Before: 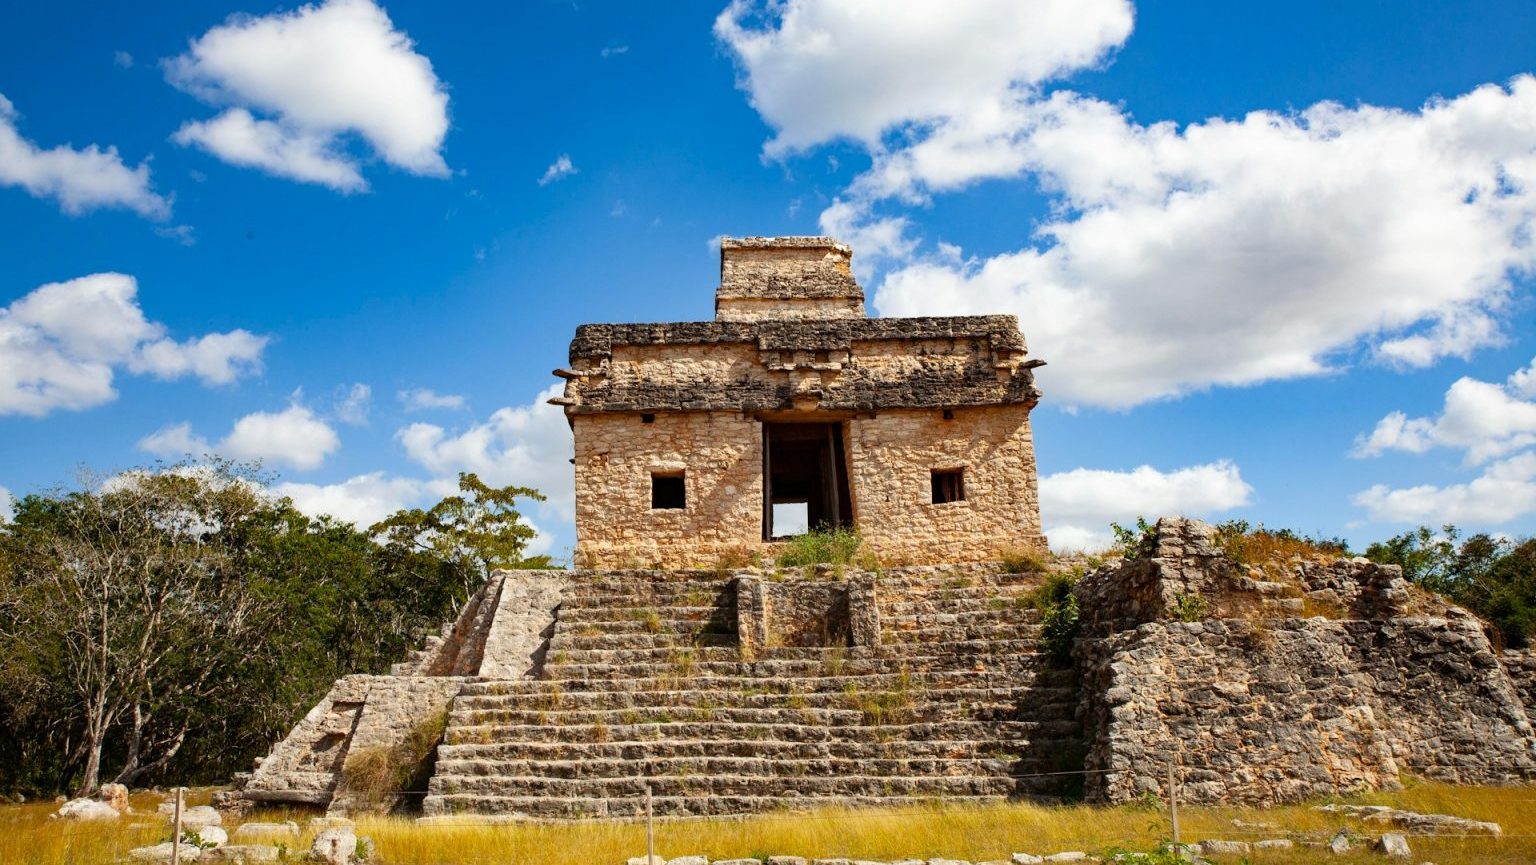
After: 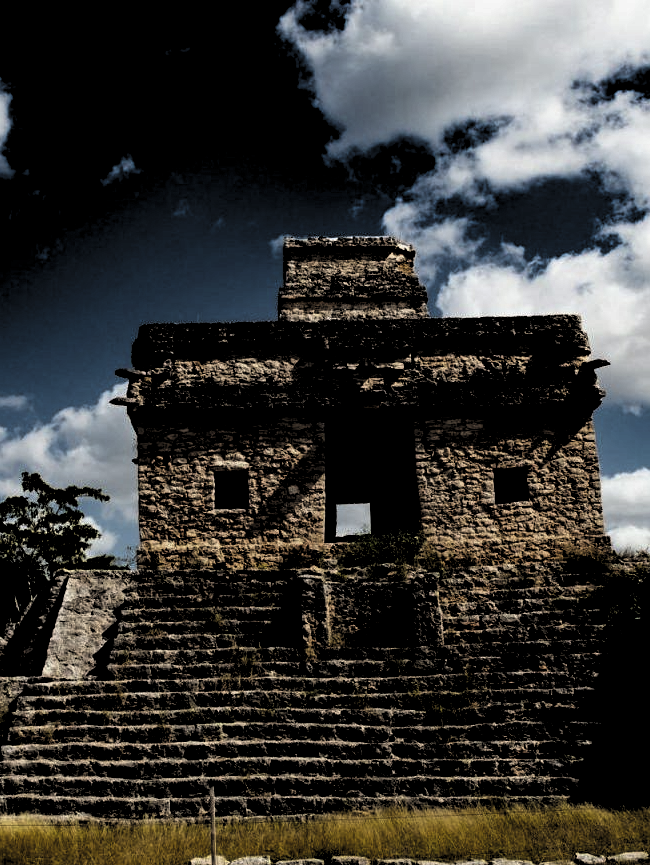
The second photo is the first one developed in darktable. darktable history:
crop: left 28.456%, right 29.211%
levels: levels [0.514, 0.759, 1]
